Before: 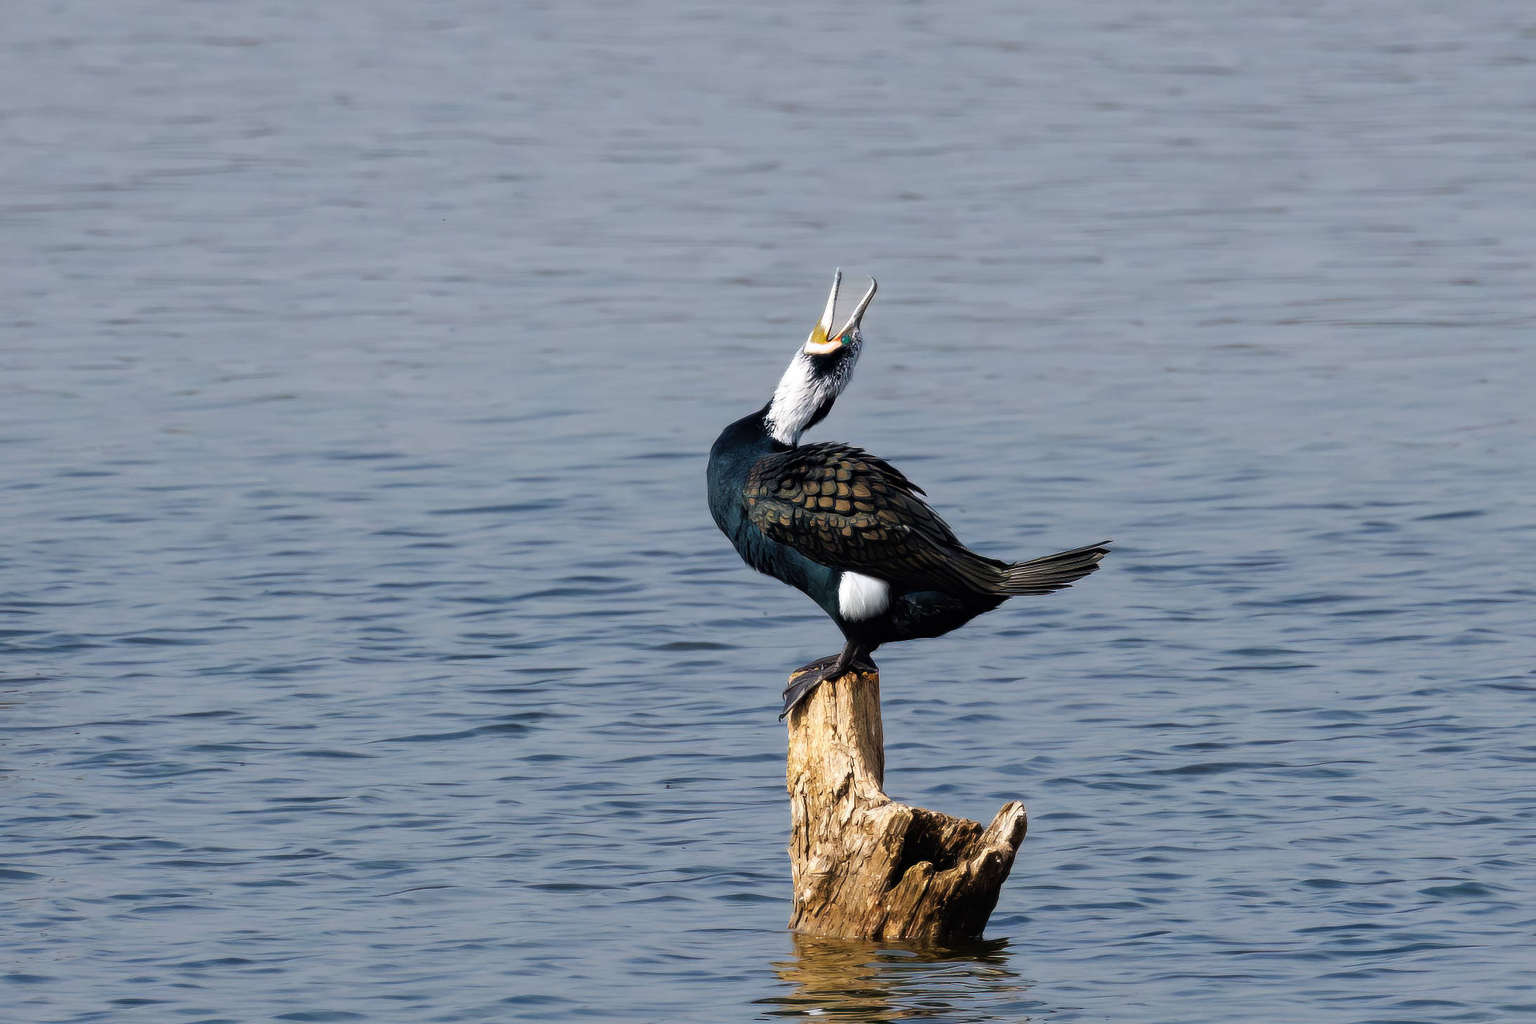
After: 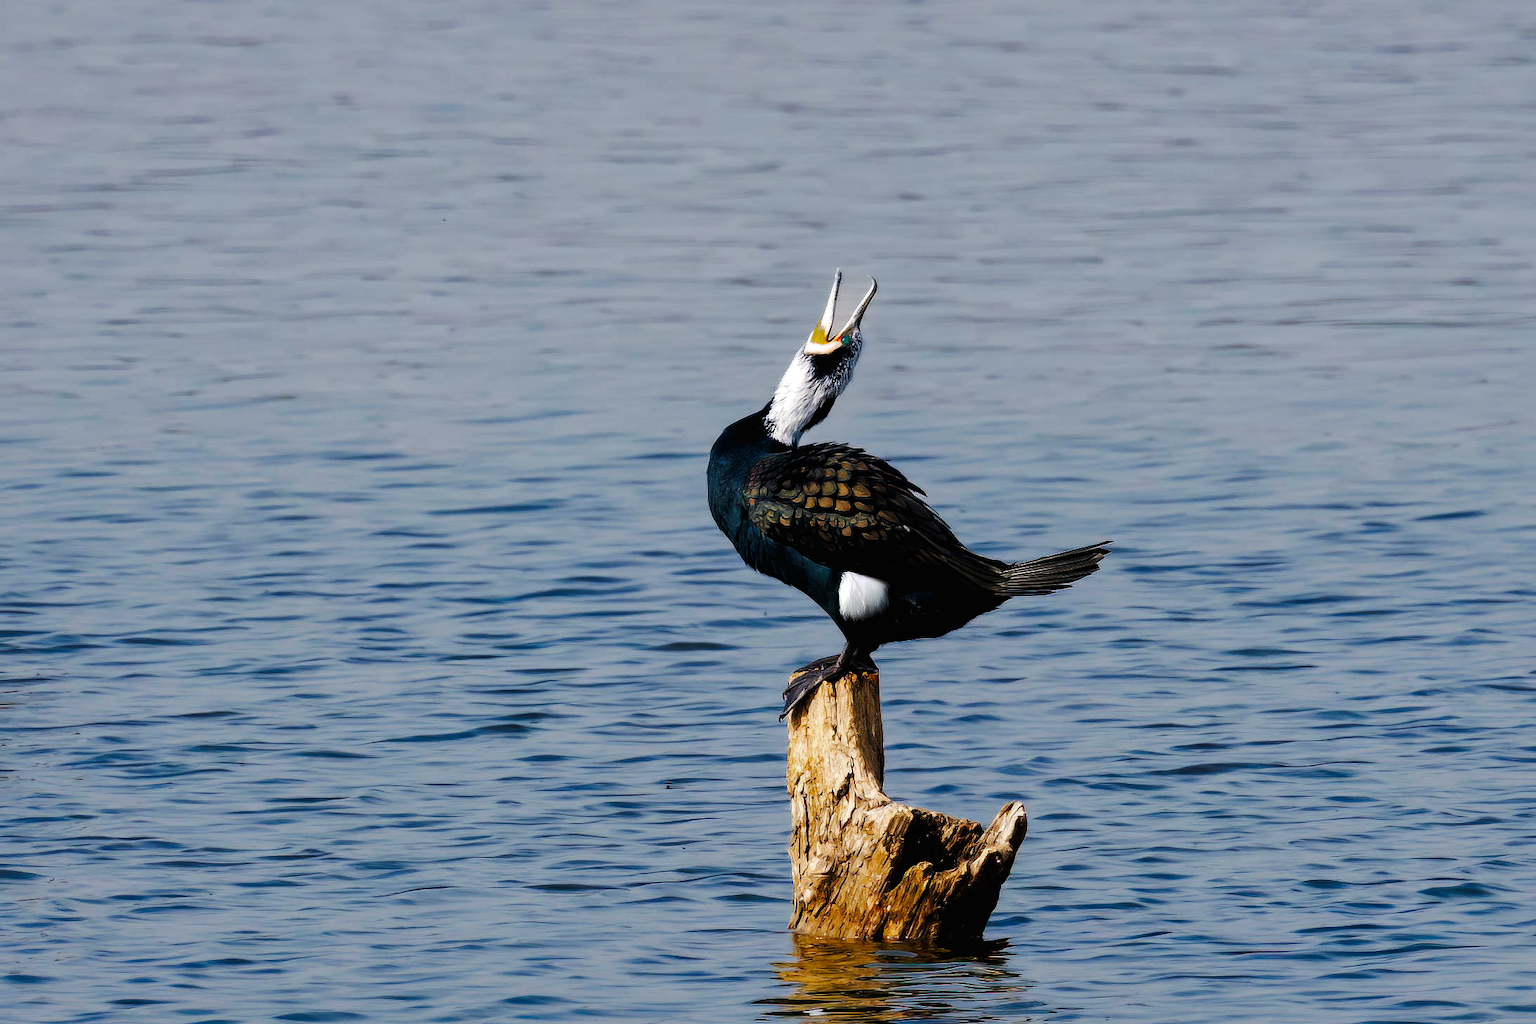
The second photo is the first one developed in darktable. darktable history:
shadows and highlights: shadows 10, white point adjustment 1, highlights -40
tone curve: curves: ch0 [(0, 0) (0.003, 0.007) (0.011, 0.008) (0.025, 0.007) (0.044, 0.009) (0.069, 0.012) (0.1, 0.02) (0.136, 0.035) (0.177, 0.06) (0.224, 0.104) (0.277, 0.16) (0.335, 0.228) (0.399, 0.308) (0.468, 0.418) (0.543, 0.525) (0.623, 0.635) (0.709, 0.723) (0.801, 0.802) (0.898, 0.889) (1, 1)], preserve colors none
vibrance: vibrance 50%
white balance: red 1, blue 1
